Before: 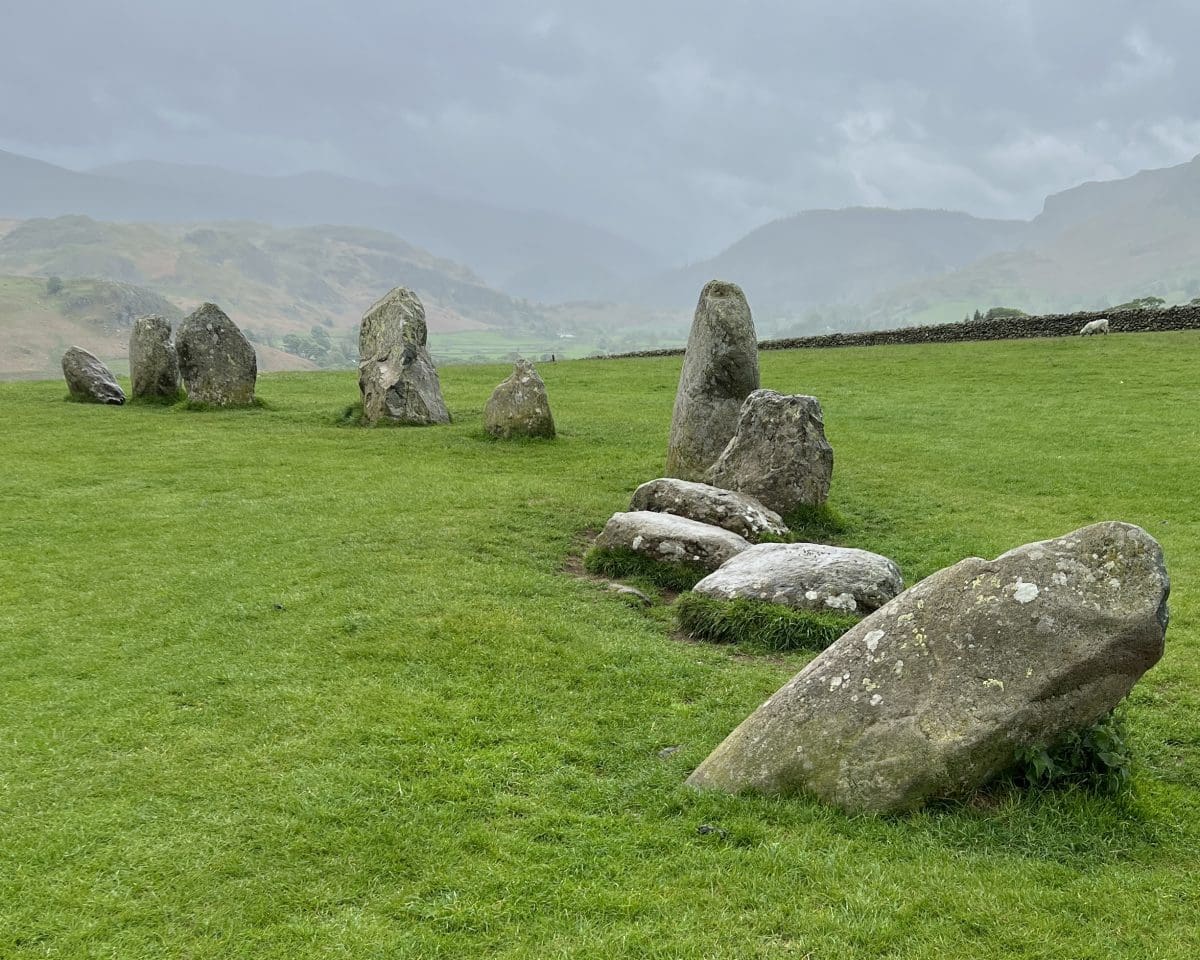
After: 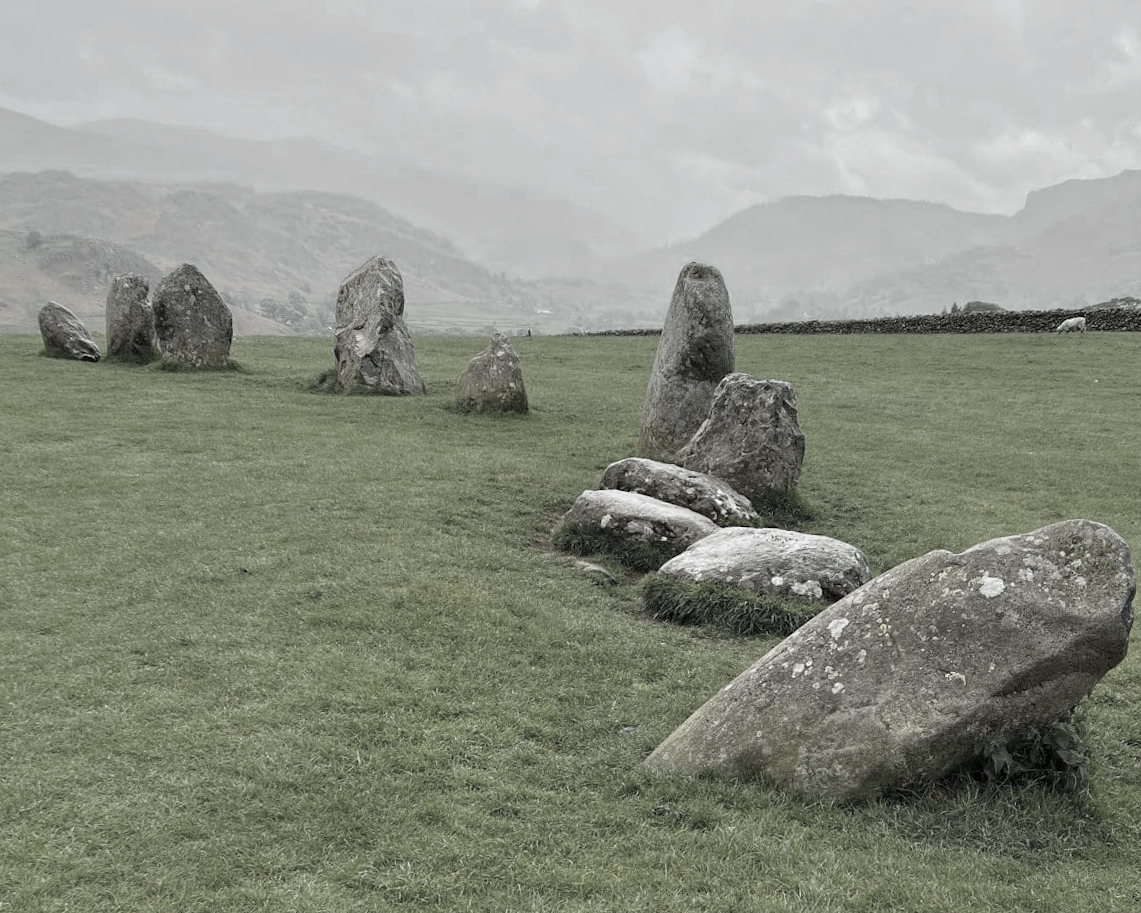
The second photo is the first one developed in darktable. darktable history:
crop and rotate: angle -2.38°
color zones: curves: ch0 [(0, 0.613) (0.01, 0.613) (0.245, 0.448) (0.498, 0.529) (0.642, 0.665) (0.879, 0.777) (0.99, 0.613)]; ch1 [(0, 0.035) (0.121, 0.189) (0.259, 0.197) (0.415, 0.061) (0.589, 0.022) (0.732, 0.022) (0.857, 0.026) (0.991, 0.053)]
